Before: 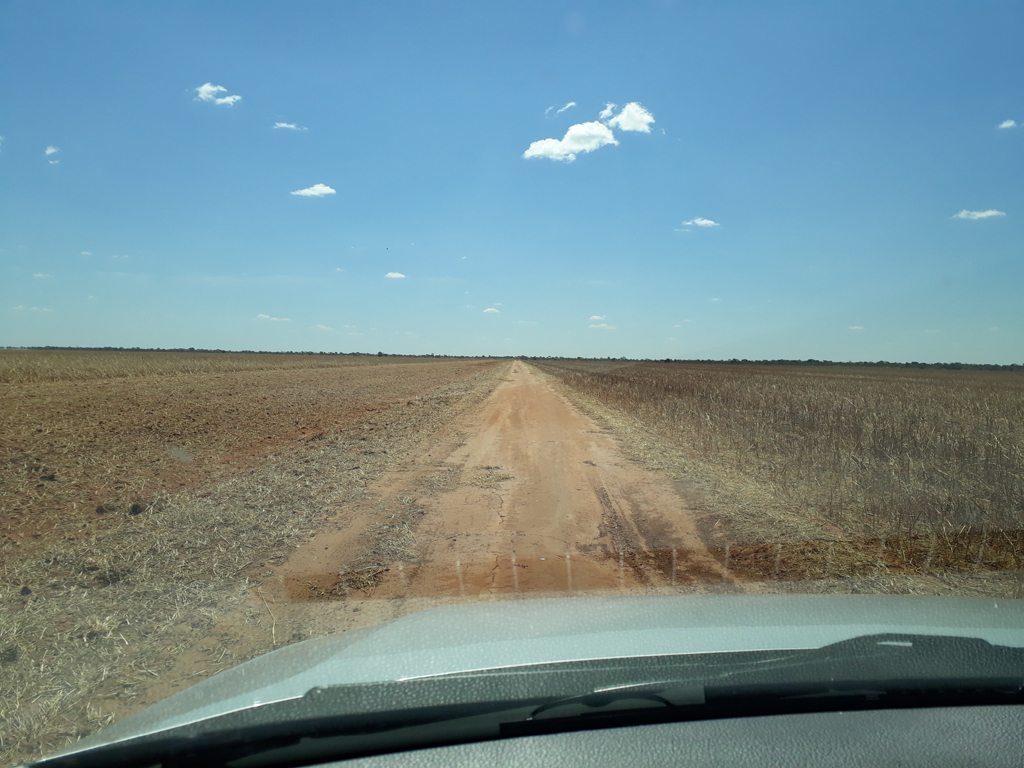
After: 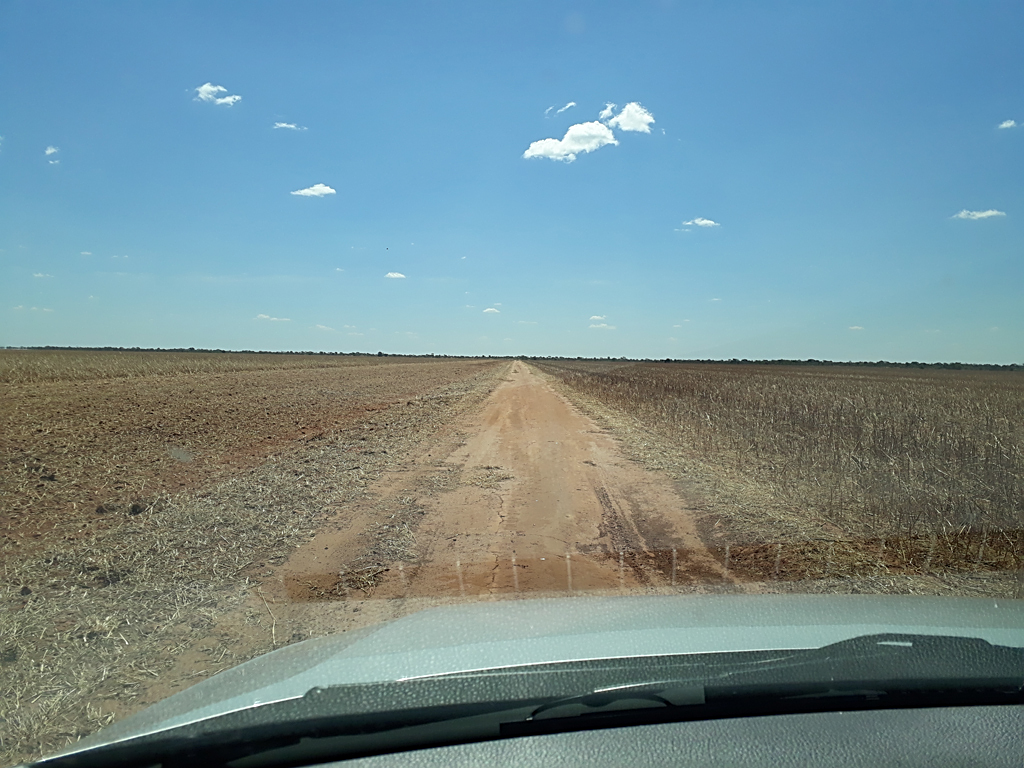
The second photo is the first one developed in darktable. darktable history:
sharpen: amount 0.598
color zones: curves: ch1 [(0, 0.469) (0.01, 0.469) (0.12, 0.446) (0.248, 0.469) (0.5, 0.5) (0.748, 0.5) (0.99, 0.469) (1, 0.469)]
tone equalizer: edges refinement/feathering 500, mask exposure compensation -1.57 EV, preserve details no
